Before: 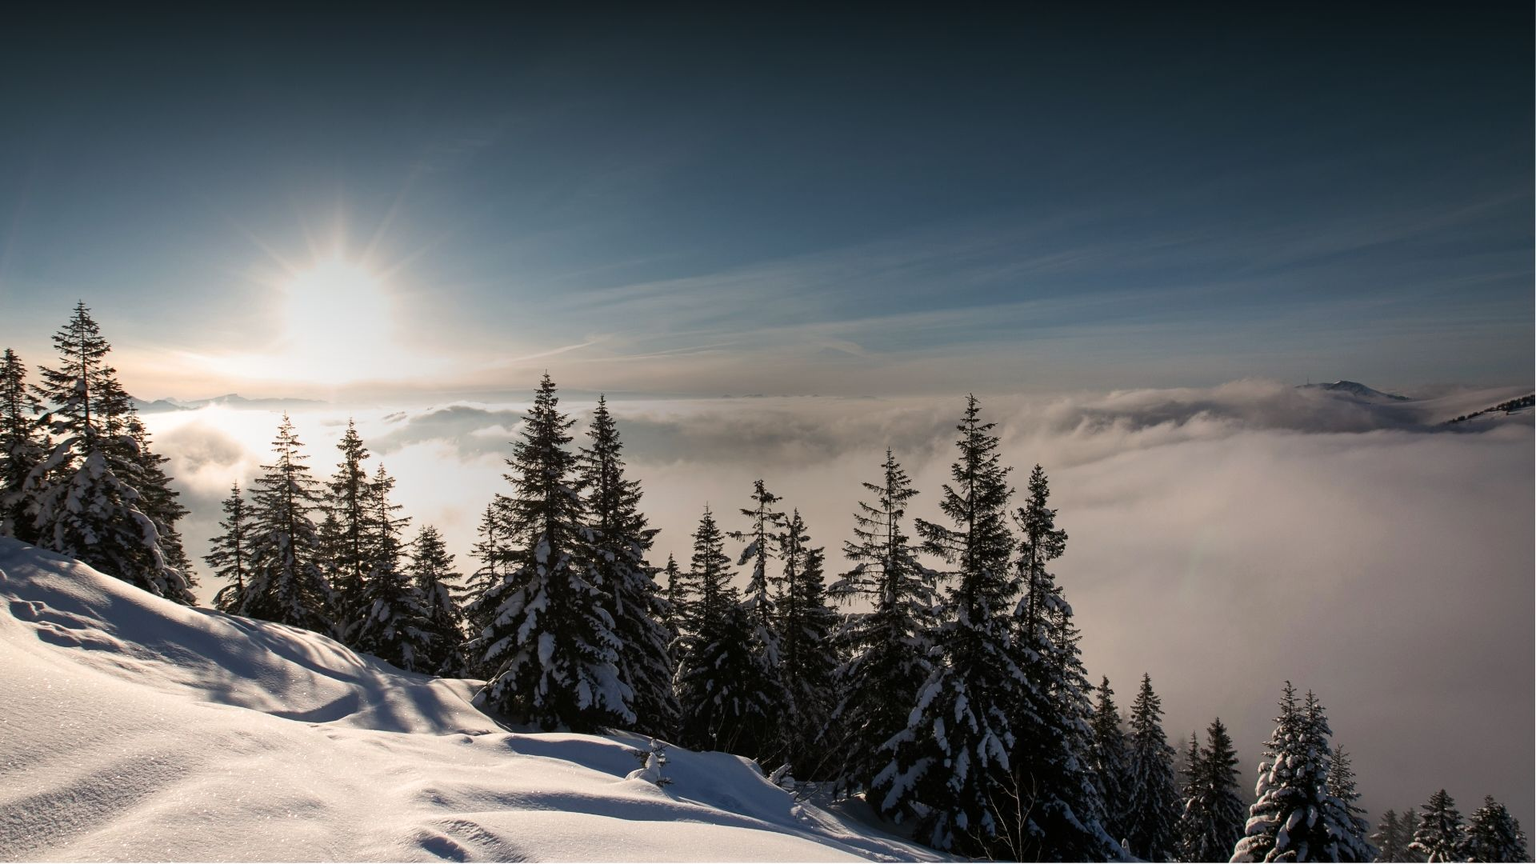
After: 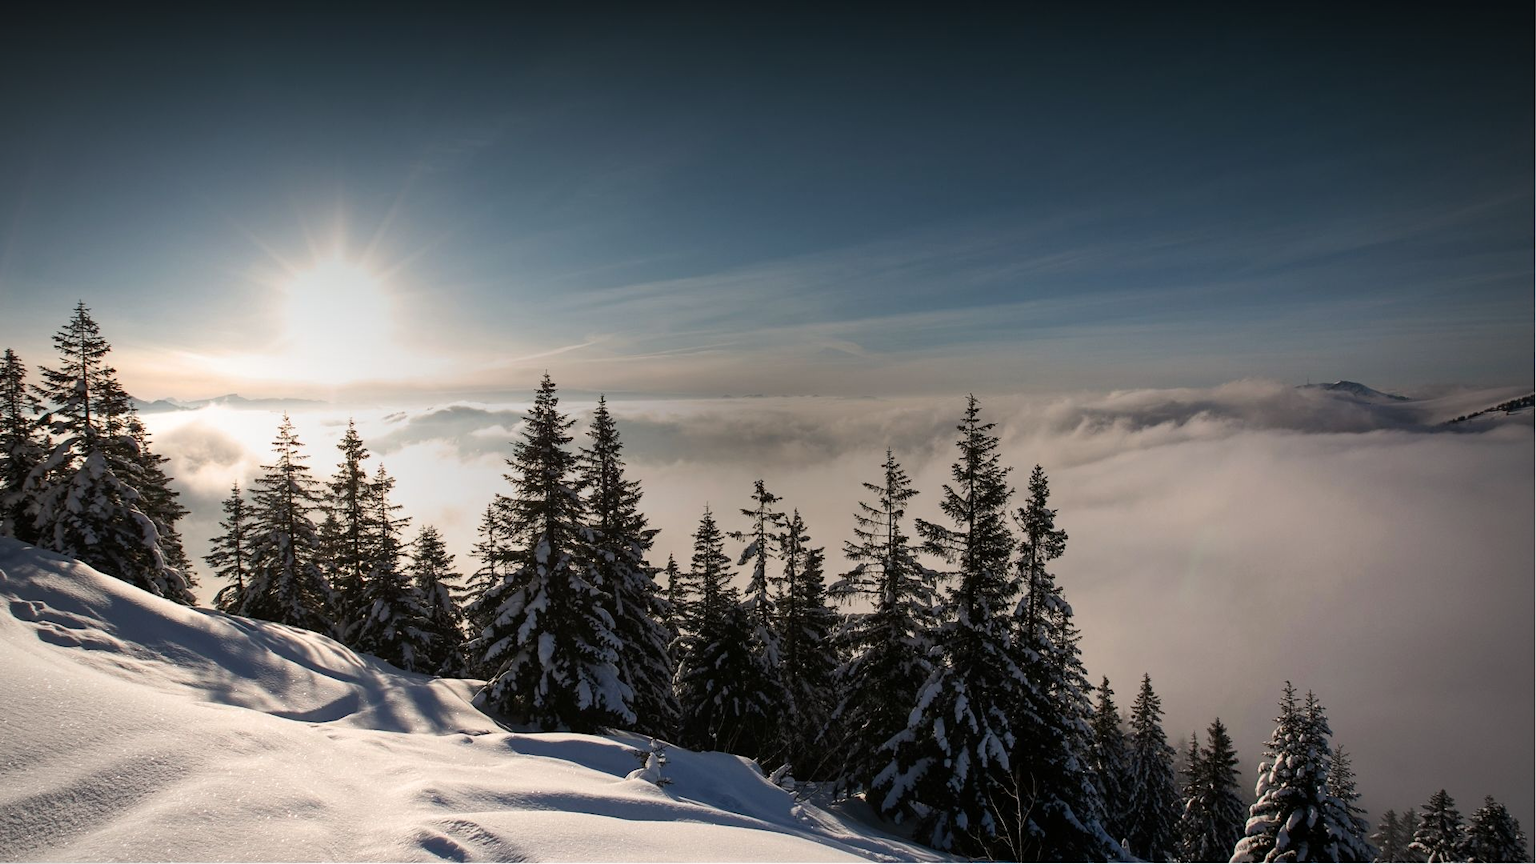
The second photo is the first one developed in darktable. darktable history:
vignetting: fall-off radius 61.05%
